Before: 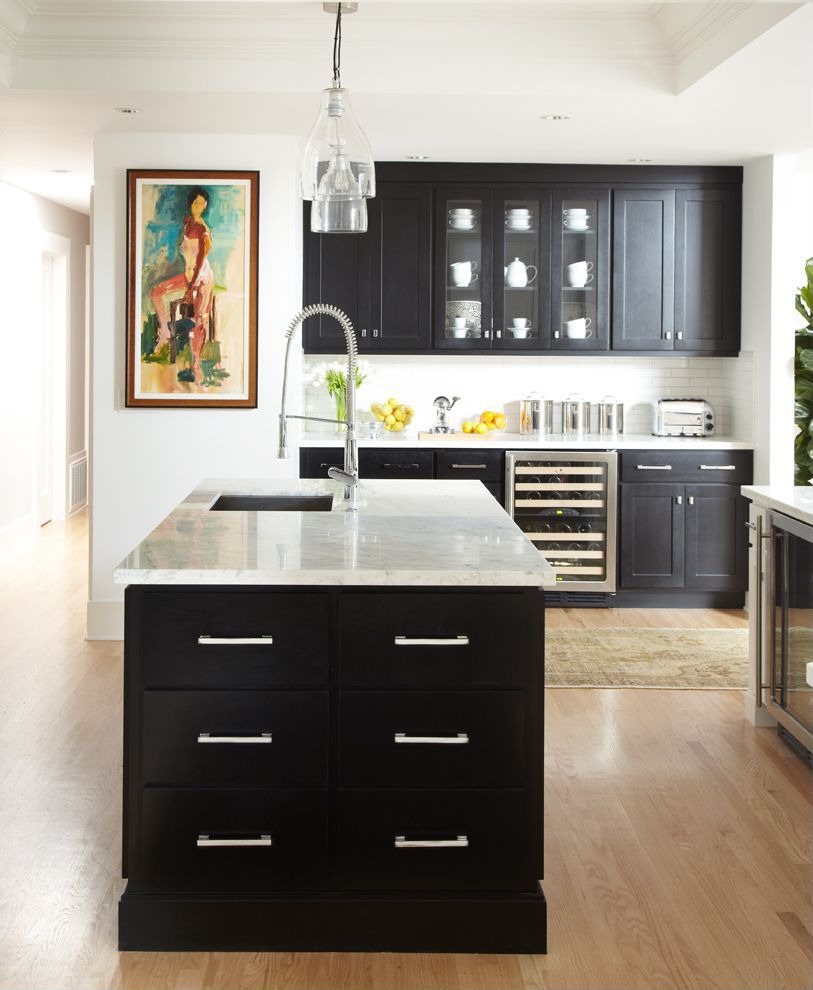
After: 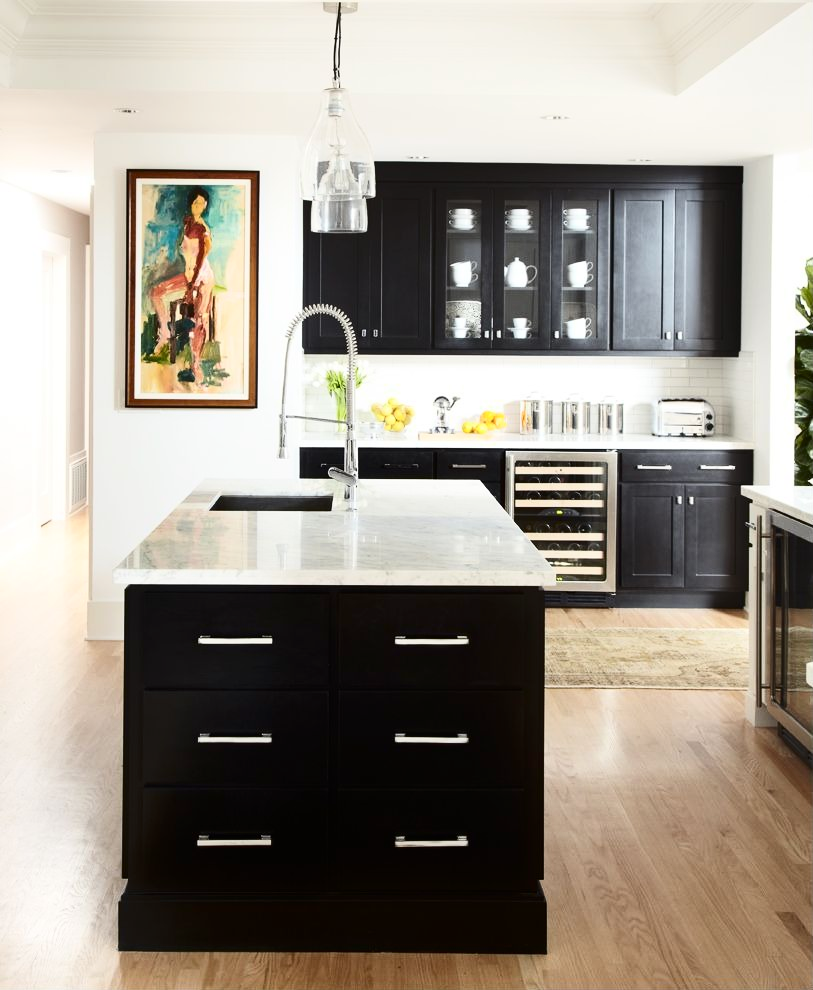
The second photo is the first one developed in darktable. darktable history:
contrast brightness saturation: contrast 0.27
exposure: black level correction 0.001, compensate highlight preservation false
